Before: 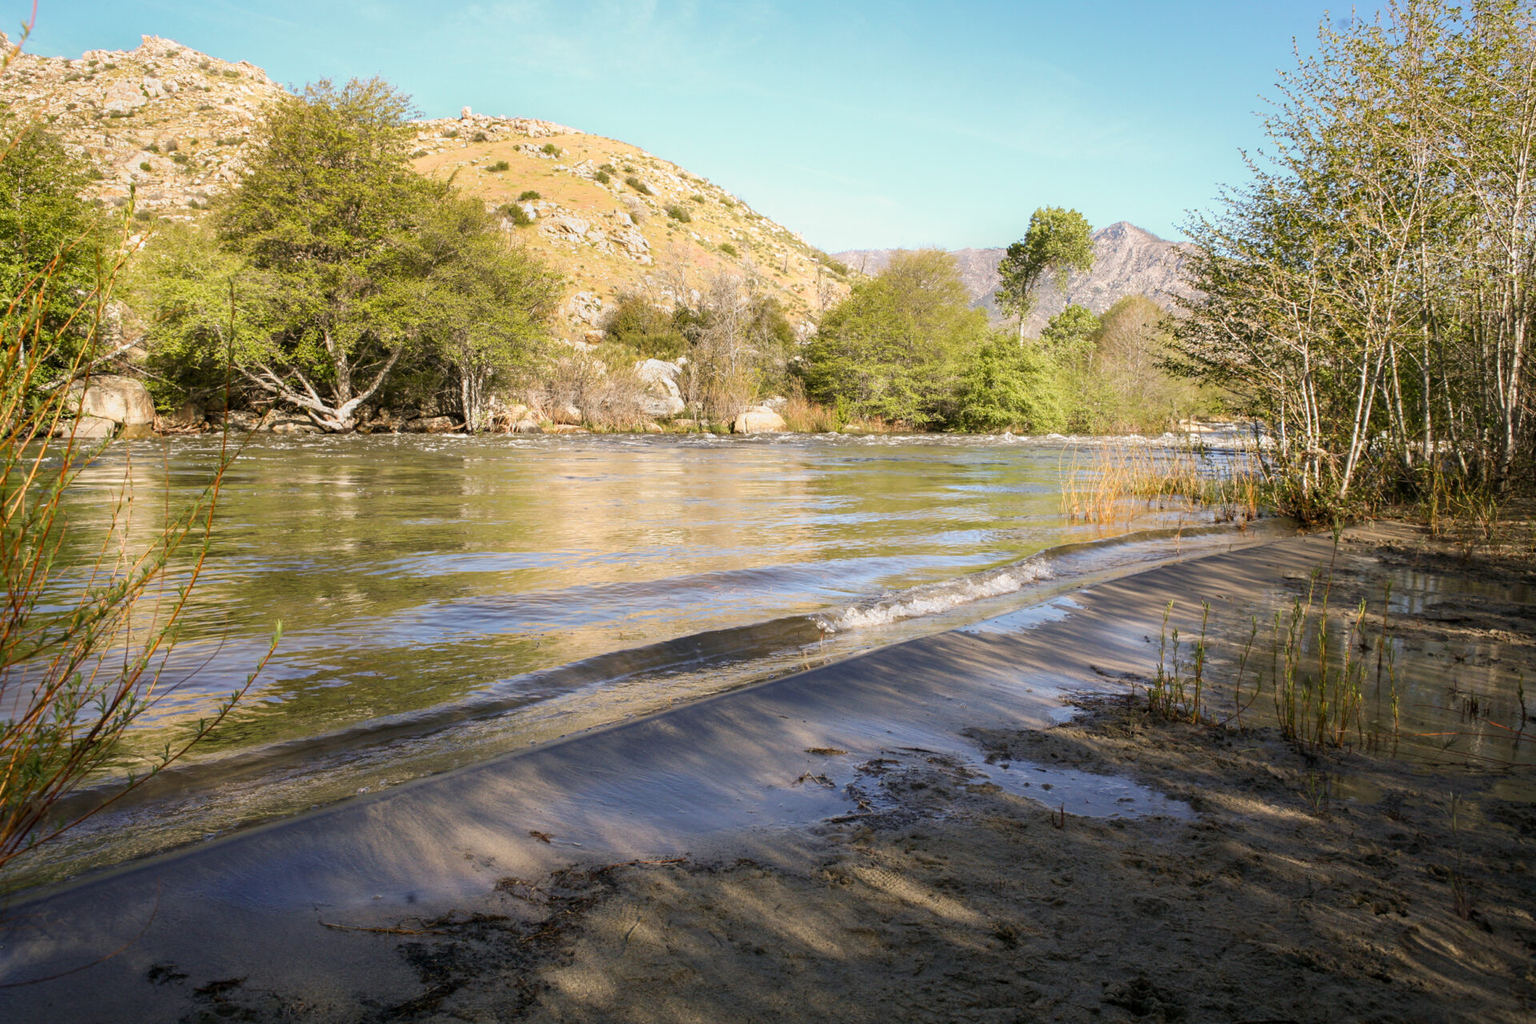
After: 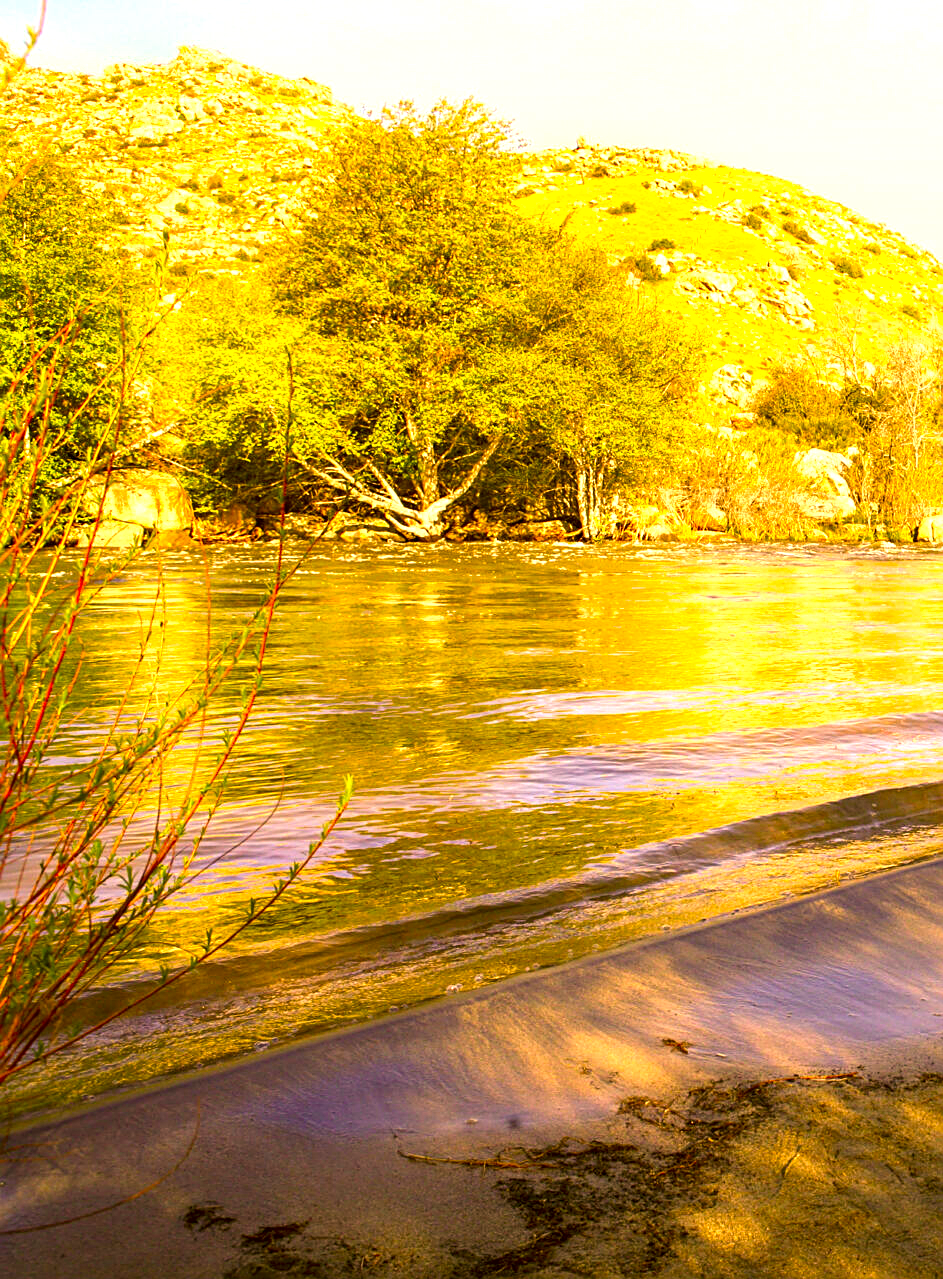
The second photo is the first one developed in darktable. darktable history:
local contrast: highlights 100%, shadows 100%, detail 120%, midtone range 0.2
sharpen: on, module defaults
crop and rotate: left 0%, top 0%, right 50.845%
white balance: red 0.984, blue 1.059
exposure: black level correction 0, exposure 1 EV, compensate exposure bias true, compensate highlight preservation false
color correction: highlights a* 10.44, highlights b* 30.04, shadows a* 2.73, shadows b* 17.51, saturation 1.72
